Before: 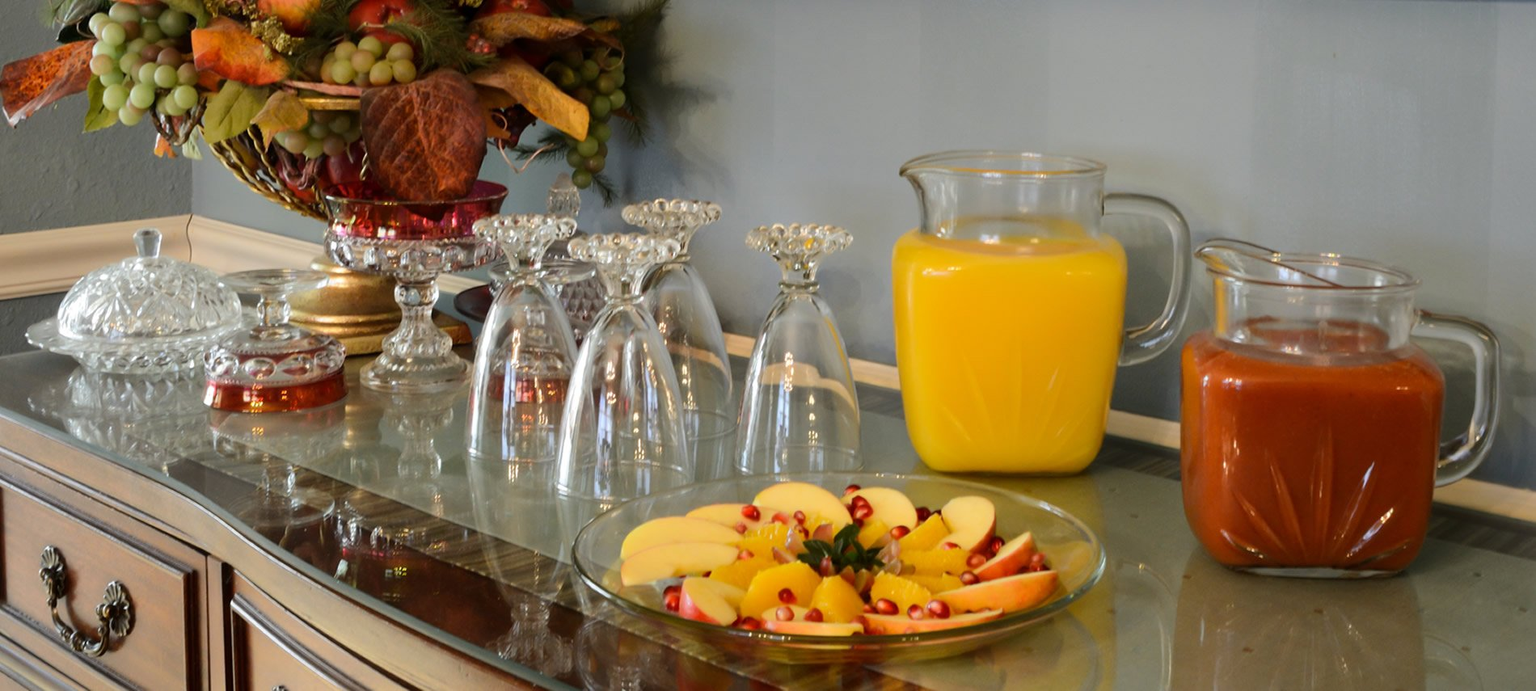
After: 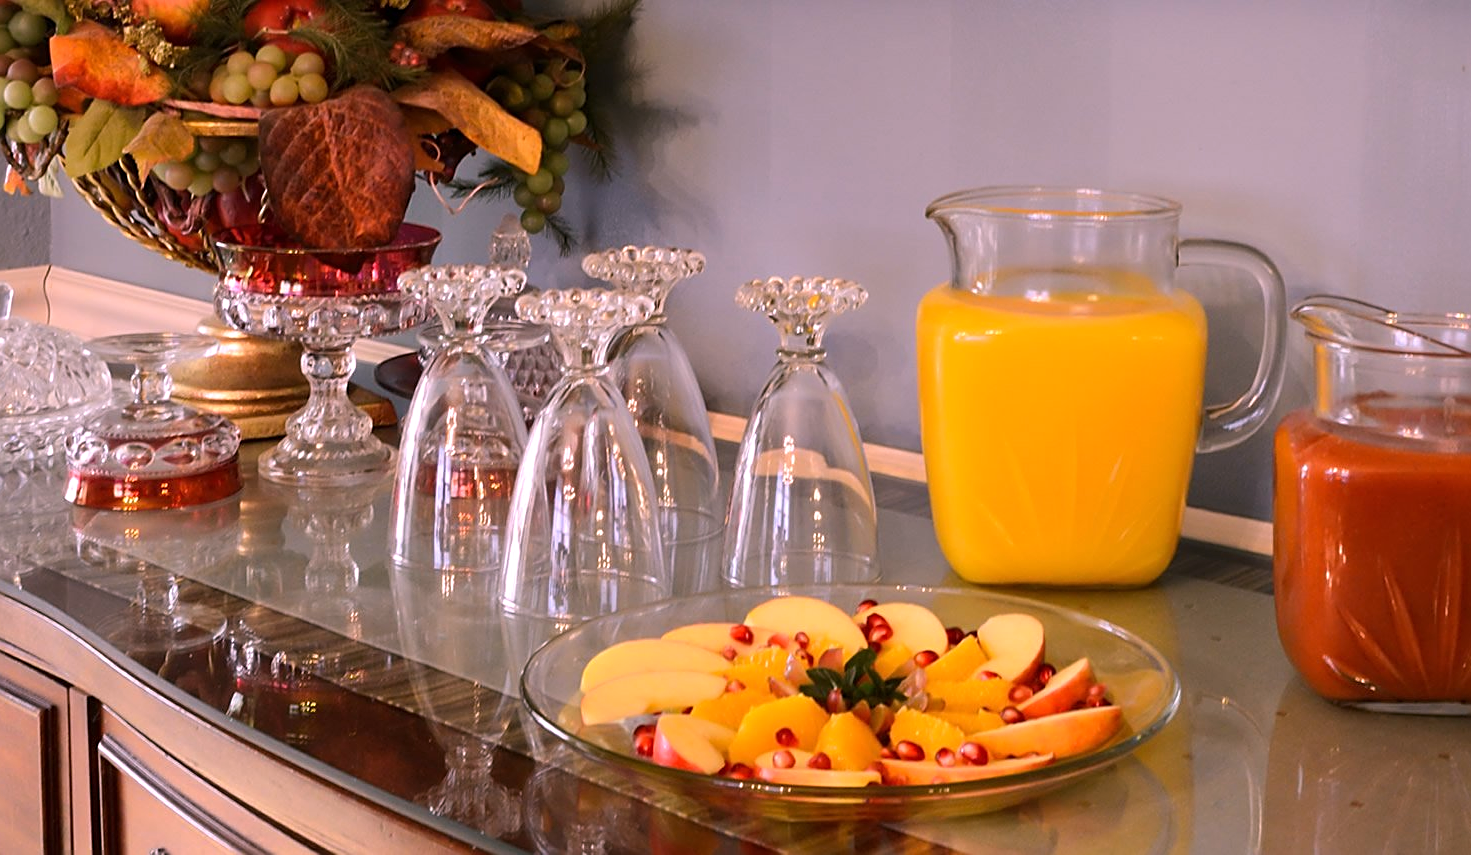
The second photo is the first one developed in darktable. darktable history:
crop: left 9.88%, right 12.664%
sharpen: on, module defaults
white balance: red 1.188, blue 1.11
